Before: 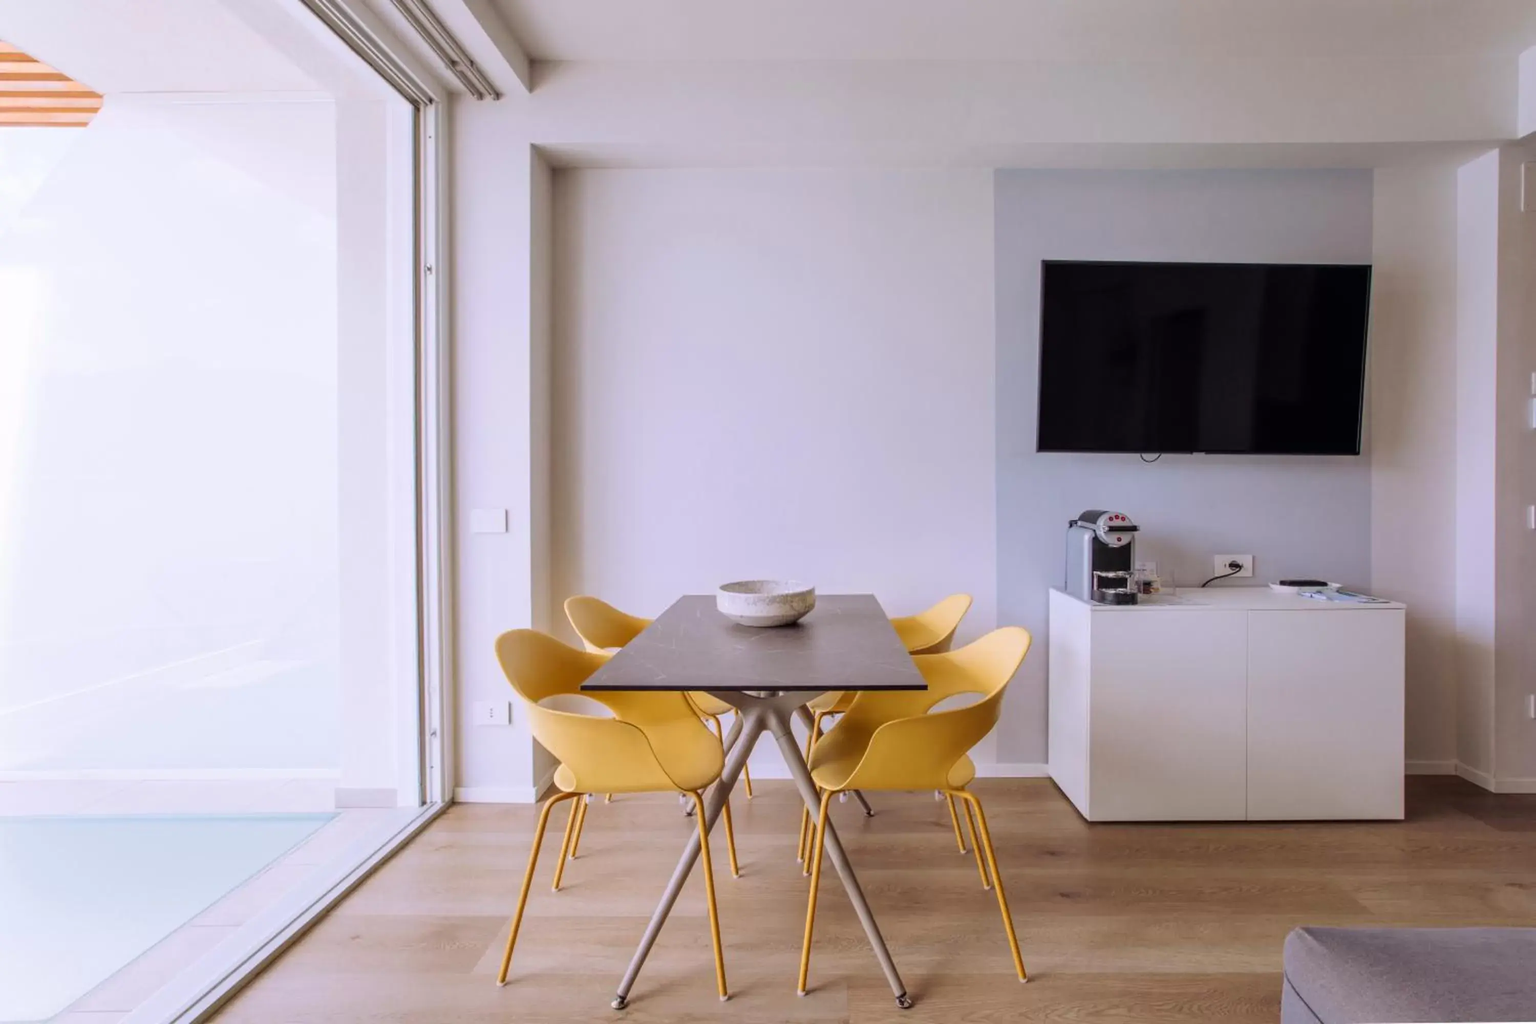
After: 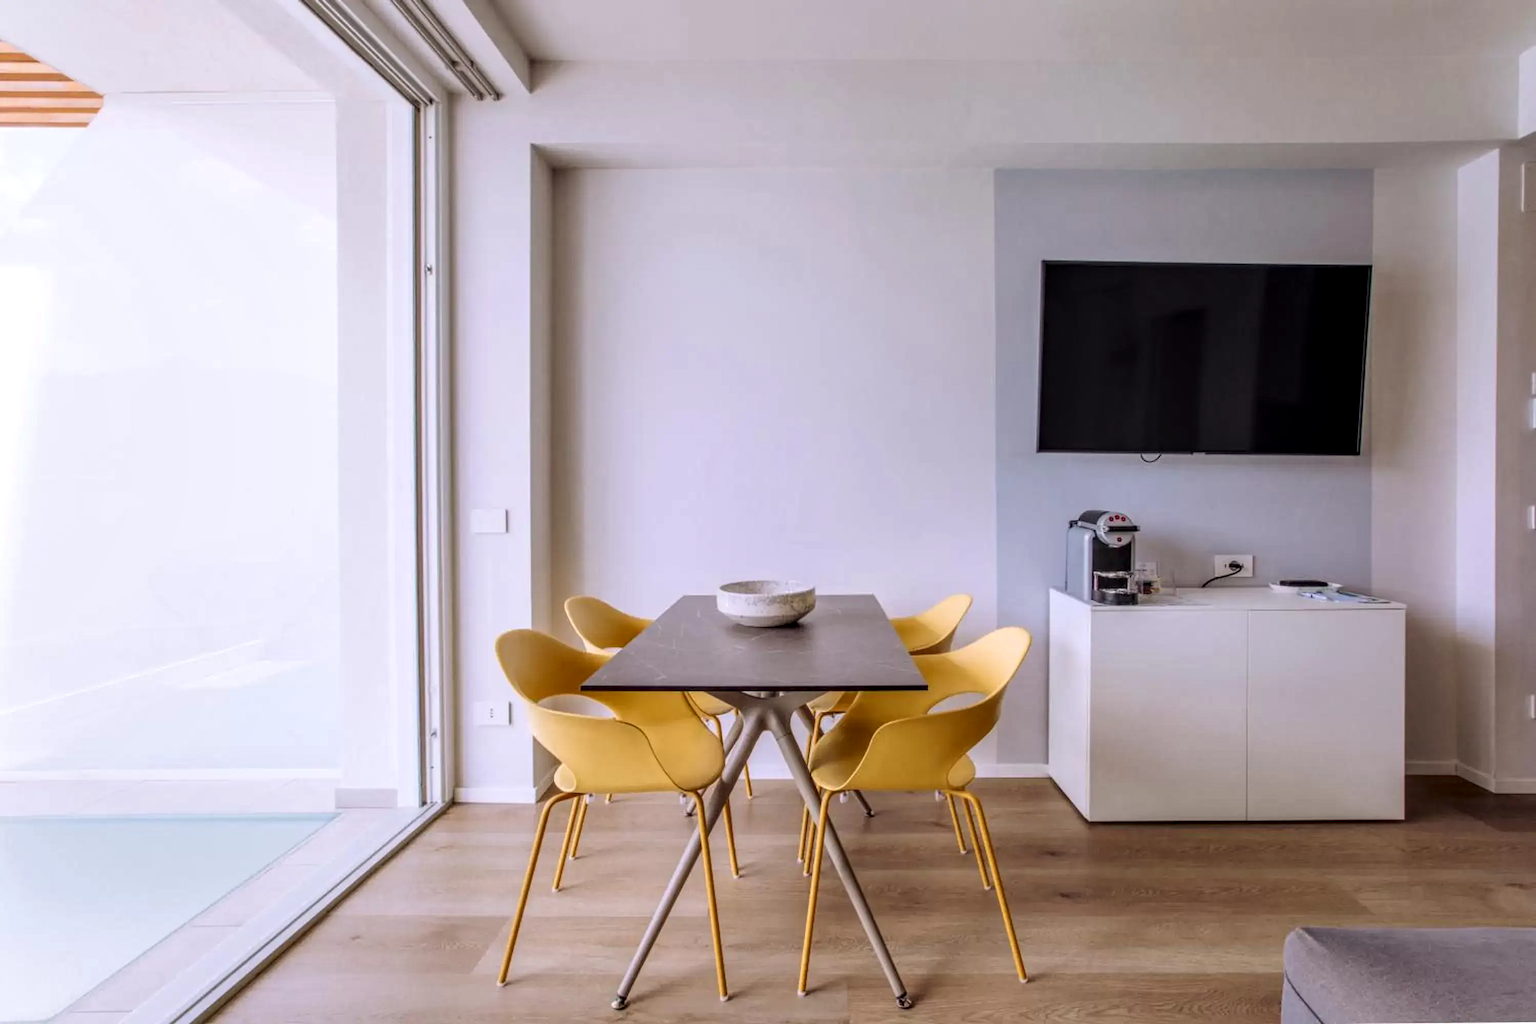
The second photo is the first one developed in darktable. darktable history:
local contrast: highlights 62%, detail 143%, midtone range 0.43
